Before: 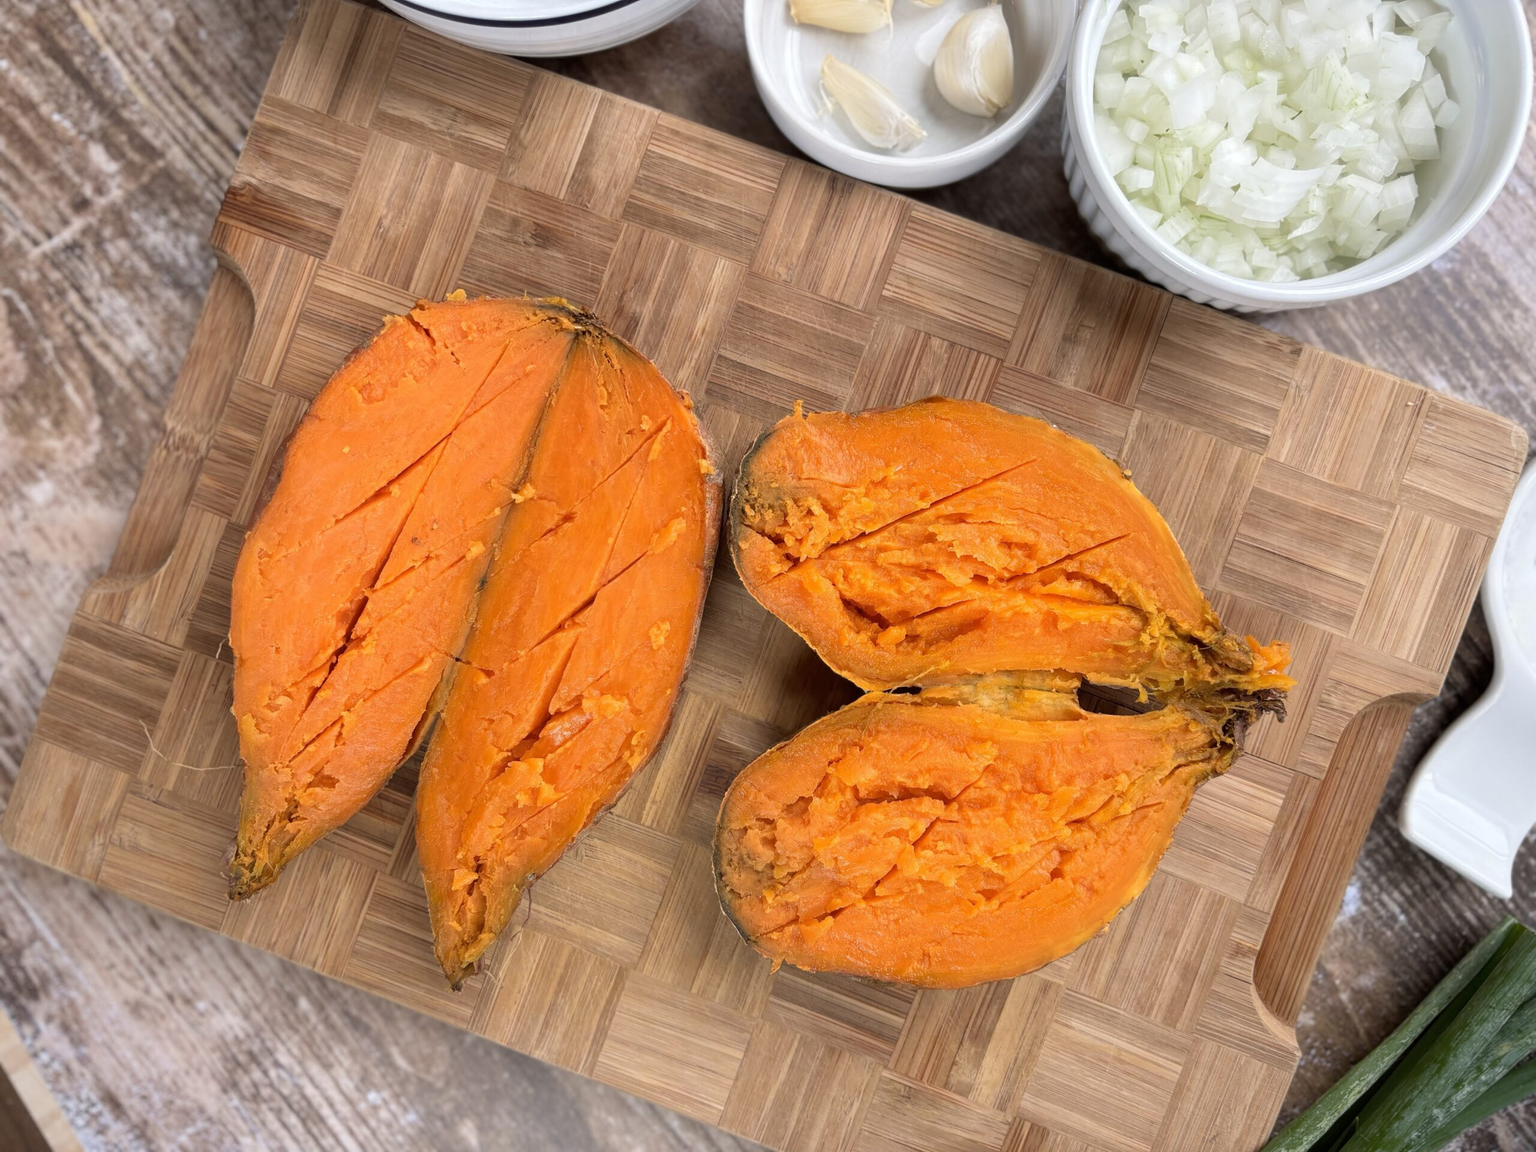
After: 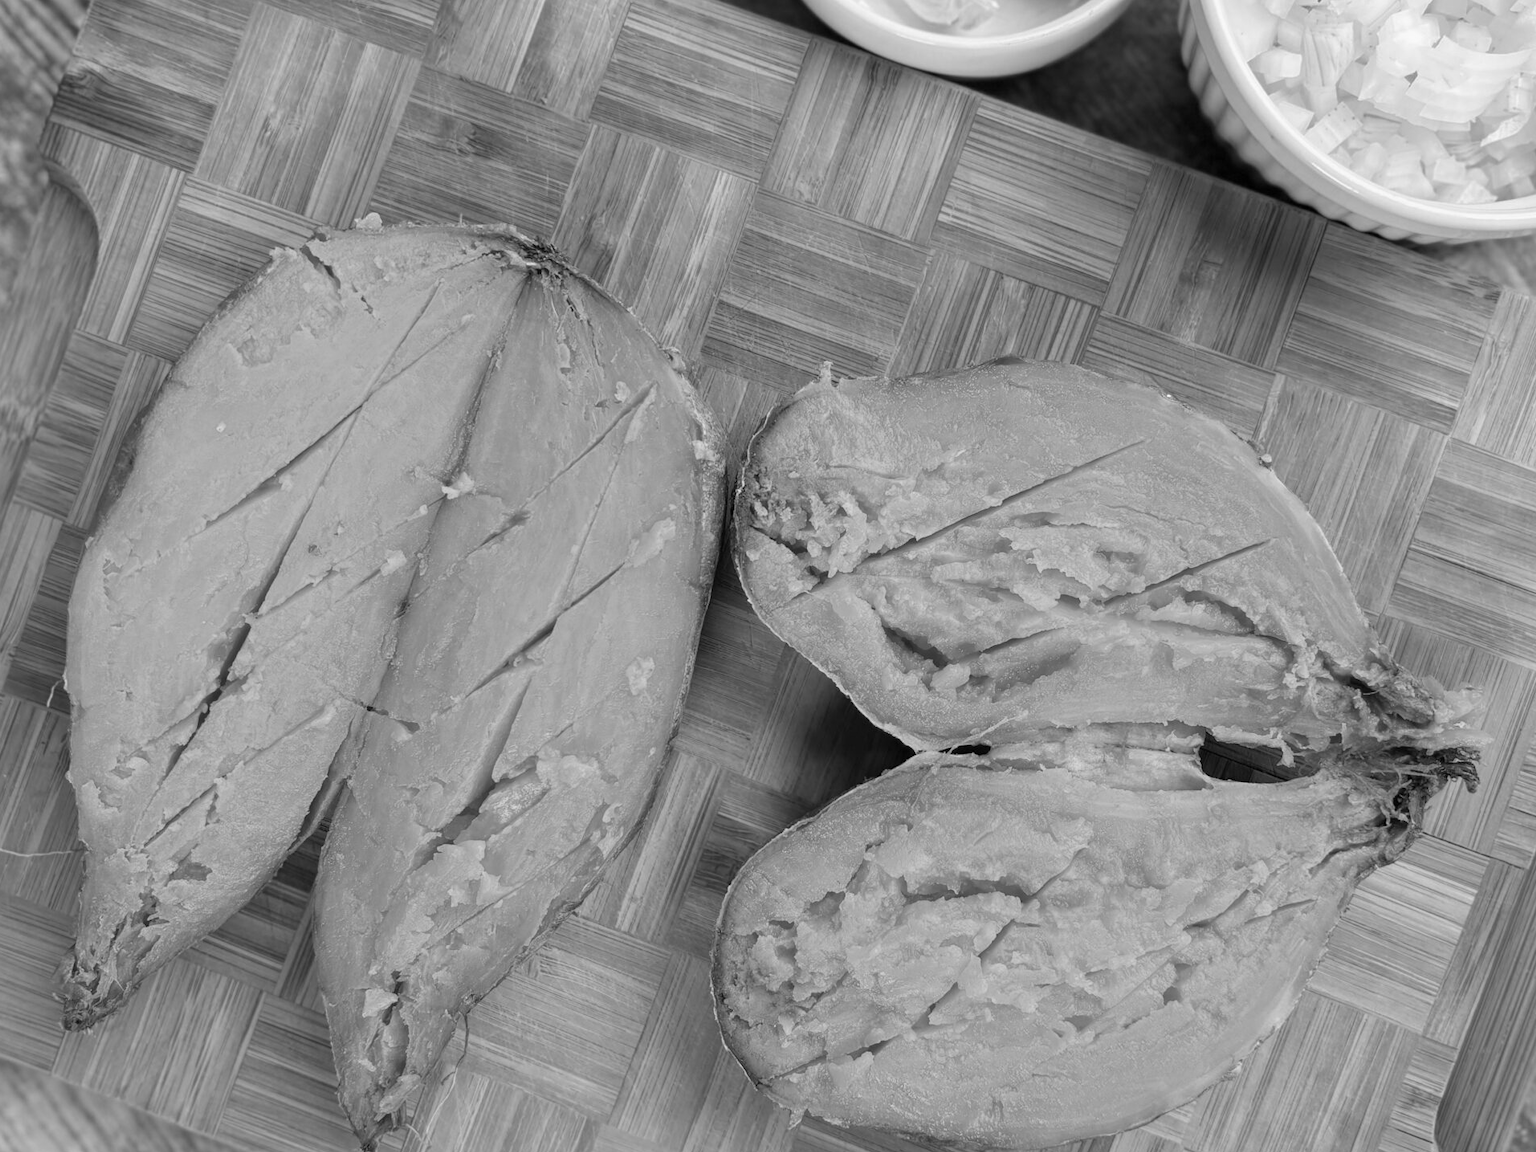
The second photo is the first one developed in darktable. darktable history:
monochrome: a 32, b 64, size 2.3
crop and rotate: left 11.831%, top 11.346%, right 13.429%, bottom 13.899%
